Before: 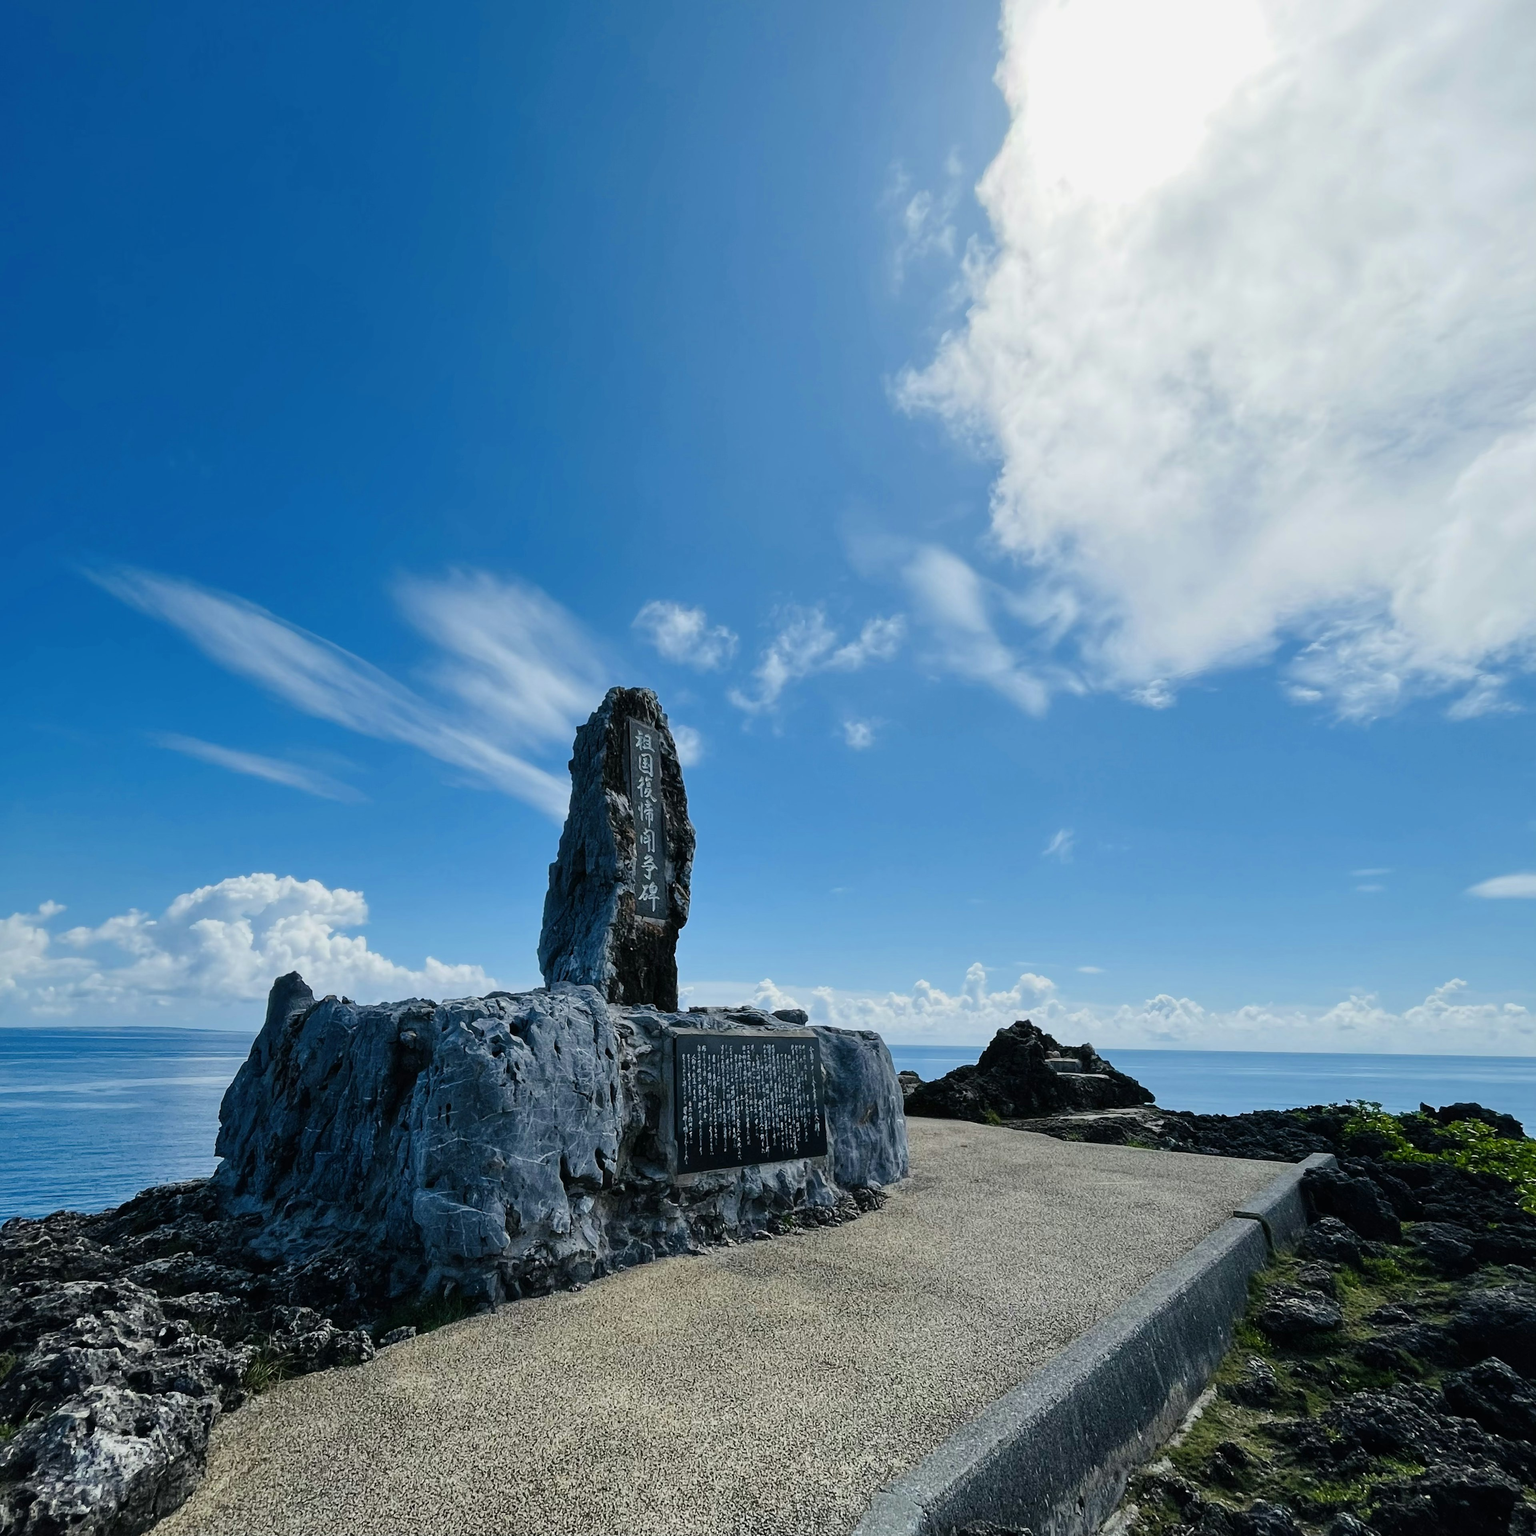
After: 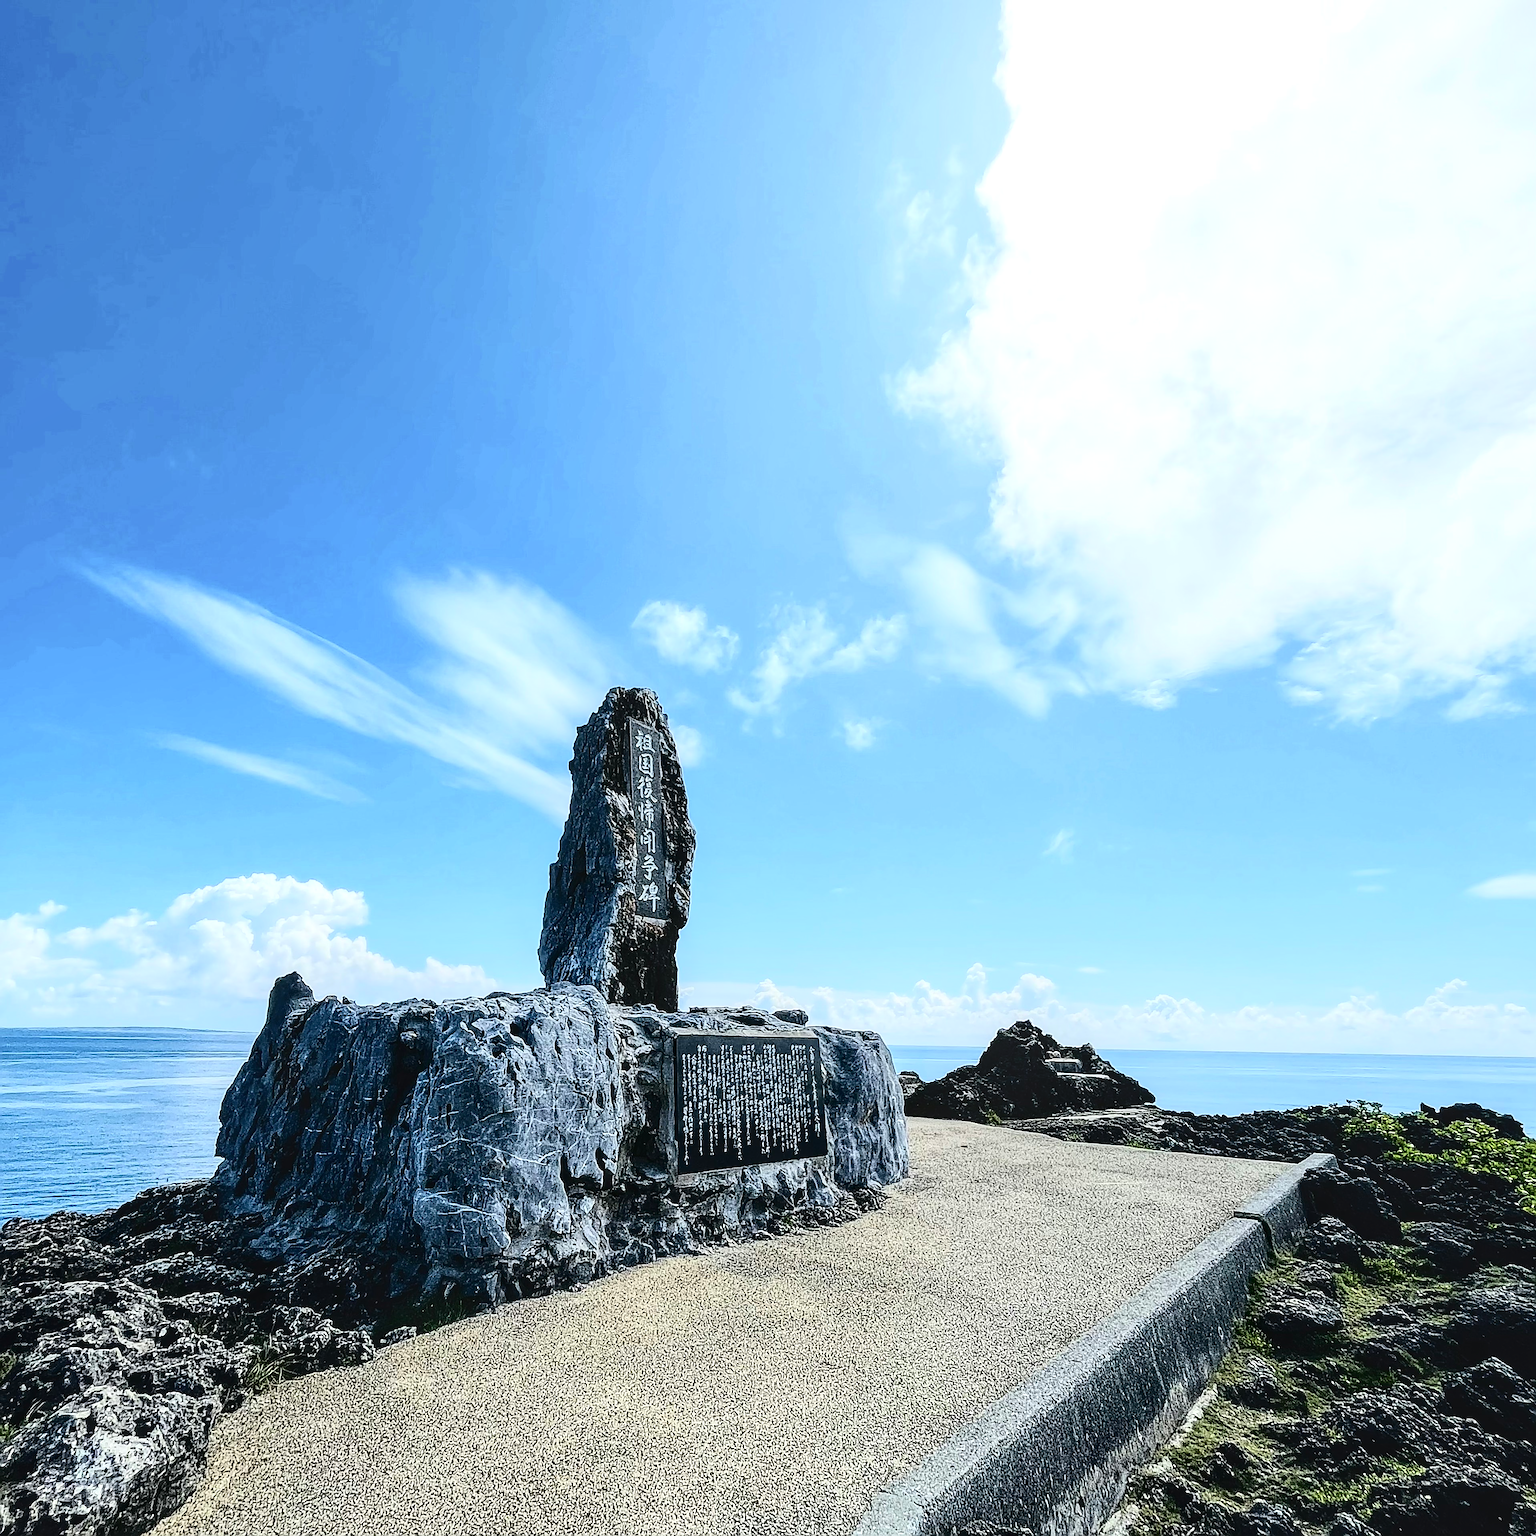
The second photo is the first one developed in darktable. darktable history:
local contrast: on, module defaults
exposure: exposure 0.507 EV, compensate highlight preservation false
tone curve: curves: ch0 [(0, 0) (0.003, 0.001) (0.011, 0.004) (0.025, 0.009) (0.044, 0.016) (0.069, 0.025) (0.1, 0.036) (0.136, 0.059) (0.177, 0.103) (0.224, 0.175) (0.277, 0.274) (0.335, 0.395) (0.399, 0.52) (0.468, 0.635) (0.543, 0.733) (0.623, 0.817) (0.709, 0.888) (0.801, 0.93) (0.898, 0.964) (1, 1)], color space Lab, independent channels, preserve colors none
sharpen: amount 1.861
